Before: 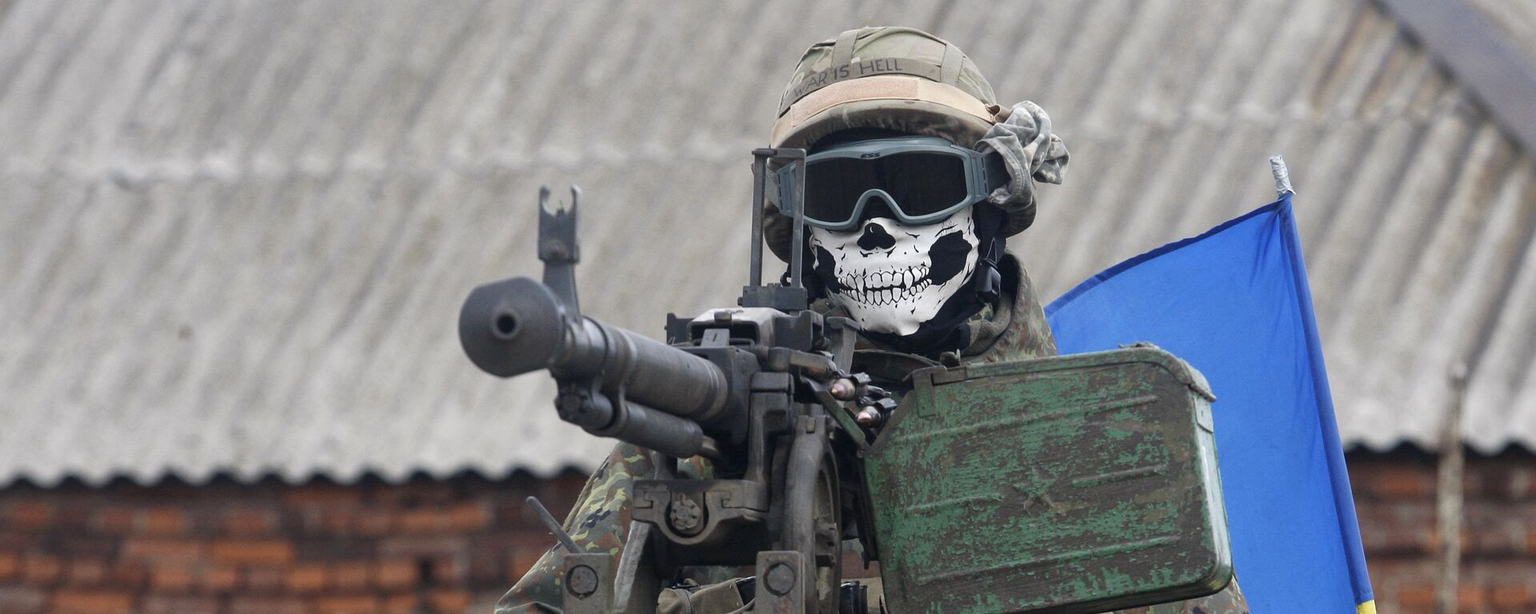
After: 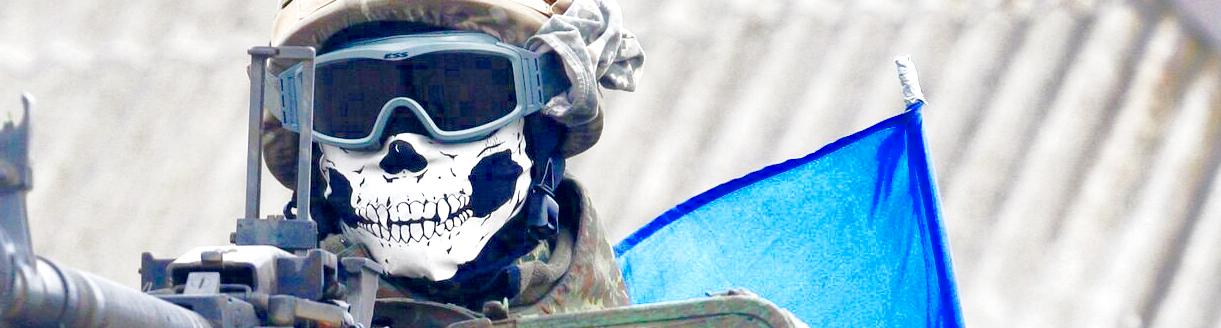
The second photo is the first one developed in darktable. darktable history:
crop: left 36.073%, top 18.198%, right 0.296%, bottom 38.975%
local contrast: mode bilateral grid, contrast 20, coarseness 50, detail 119%, midtone range 0.2
shadows and highlights: on, module defaults
exposure: exposure 0.643 EV, compensate highlight preservation false
color balance rgb: linear chroma grading › global chroma 39.658%, perceptual saturation grading › global saturation 25.644%, perceptual saturation grading › highlights -50.457%, perceptual saturation grading › shadows 31.08%, saturation formula JzAzBz (2021)
base curve: curves: ch0 [(0, 0) (0.028, 0.03) (0.121, 0.232) (0.46, 0.748) (0.859, 0.968) (1, 1)], preserve colors none
